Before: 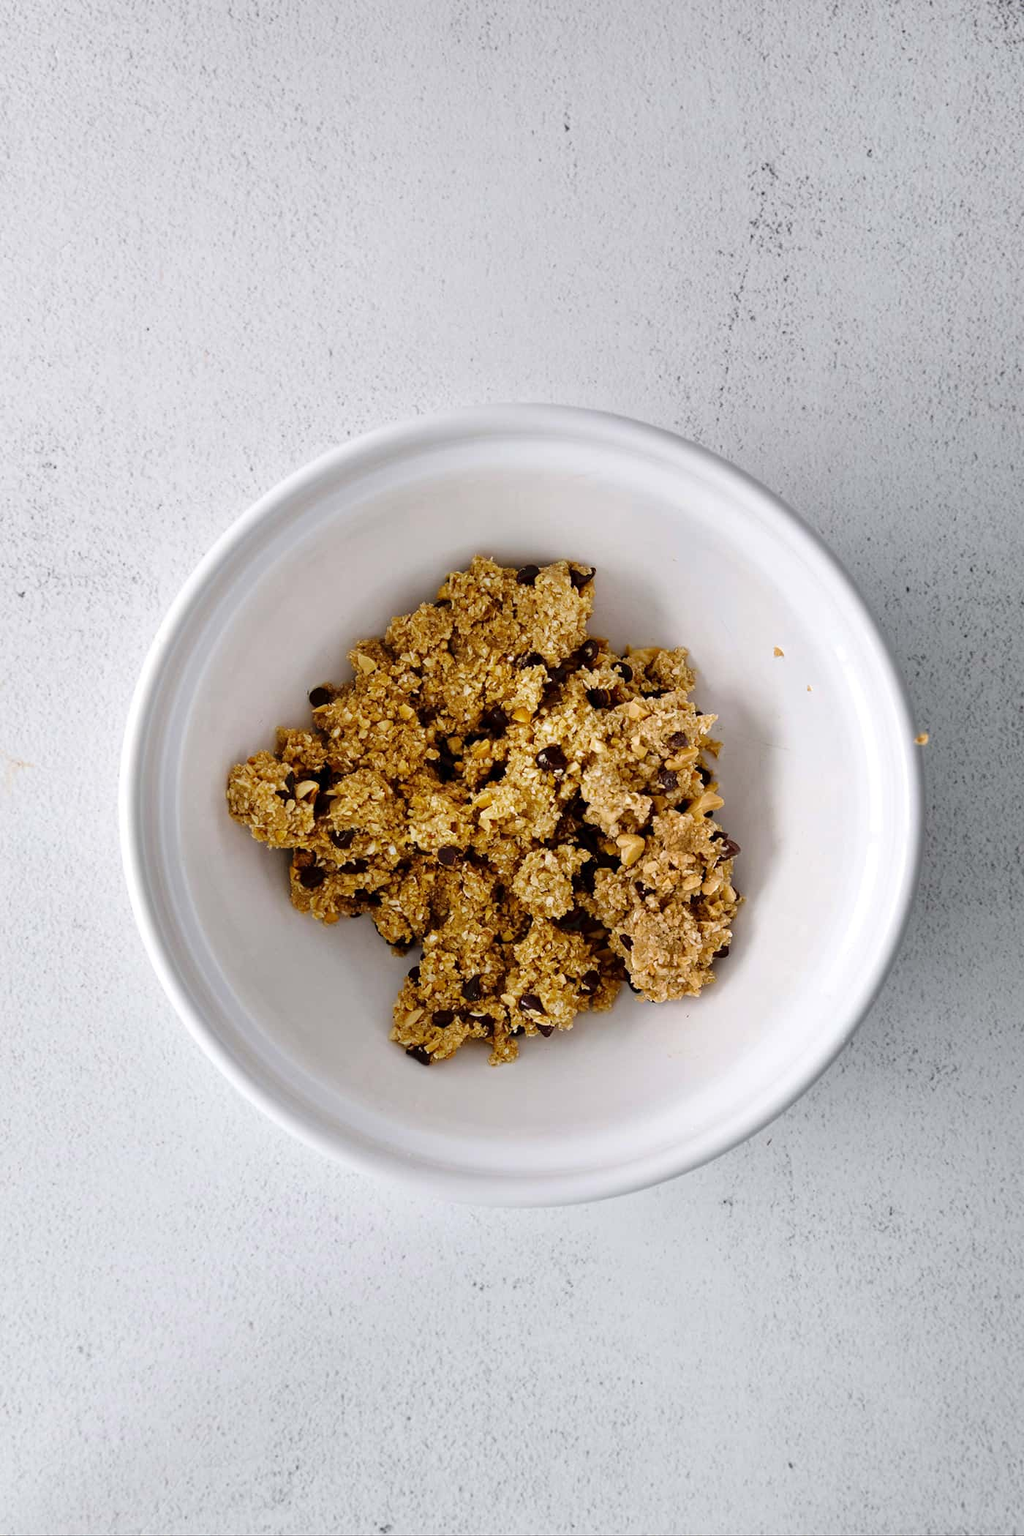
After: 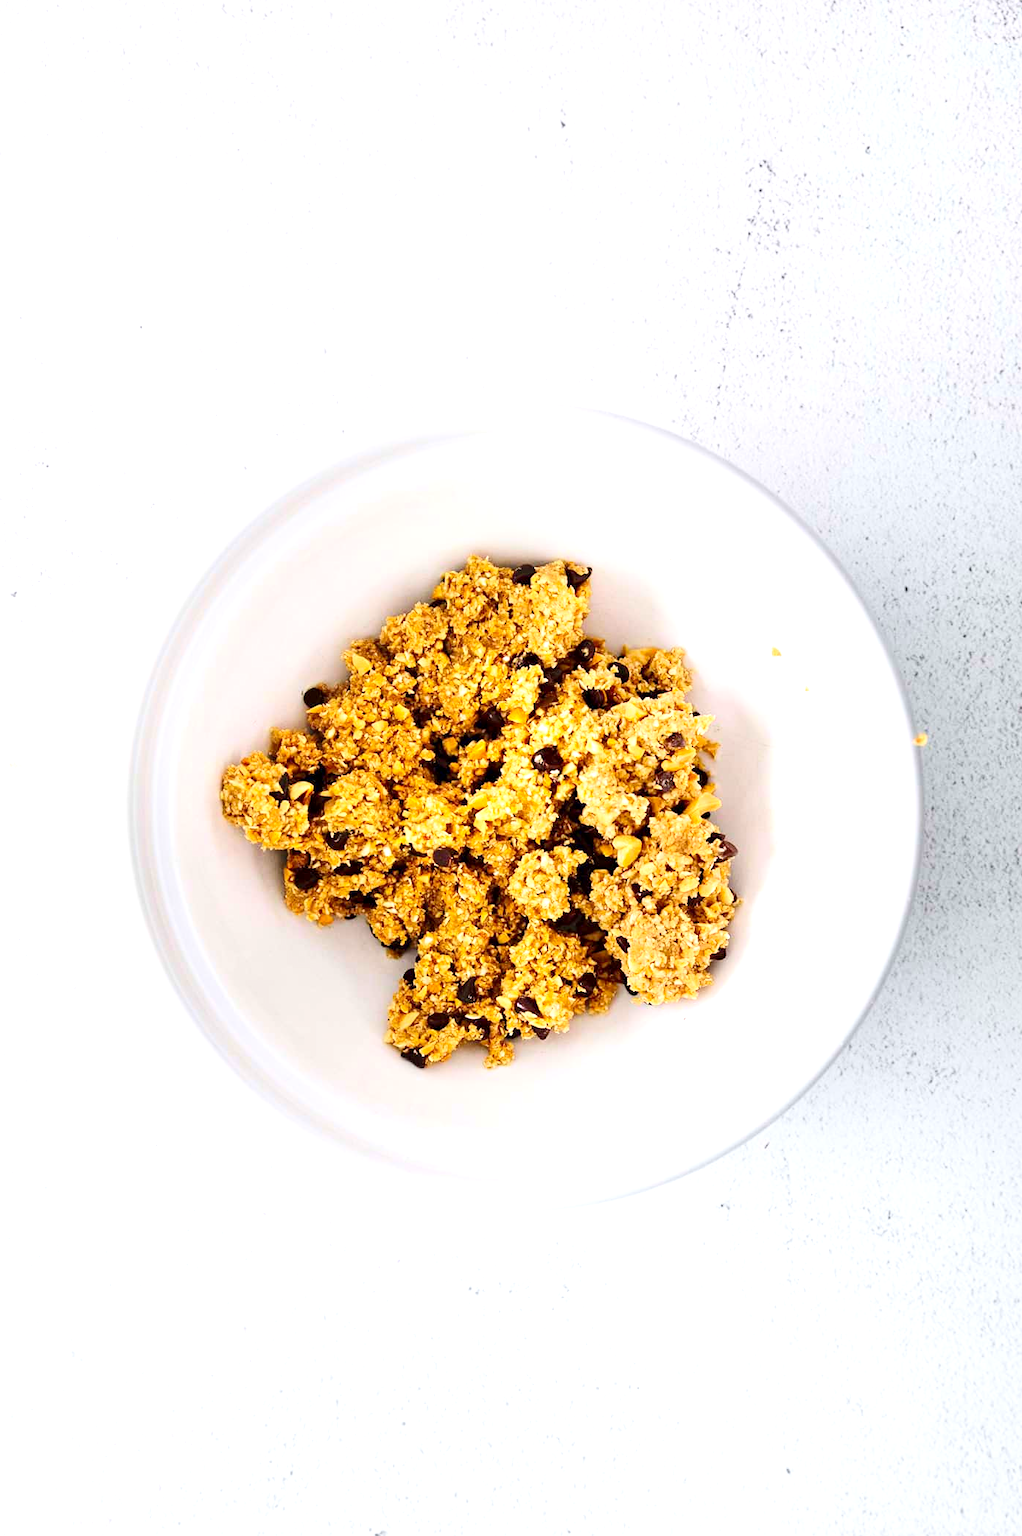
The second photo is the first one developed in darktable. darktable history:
exposure: black level correction 0.001, exposure 1 EV, compensate highlight preservation false
crop and rotate: left 0.845%, top 0.305%, bottom 0.354%
contrast brightness saturation: contrast 0.201, brightness 0.17, saturation 0.221
